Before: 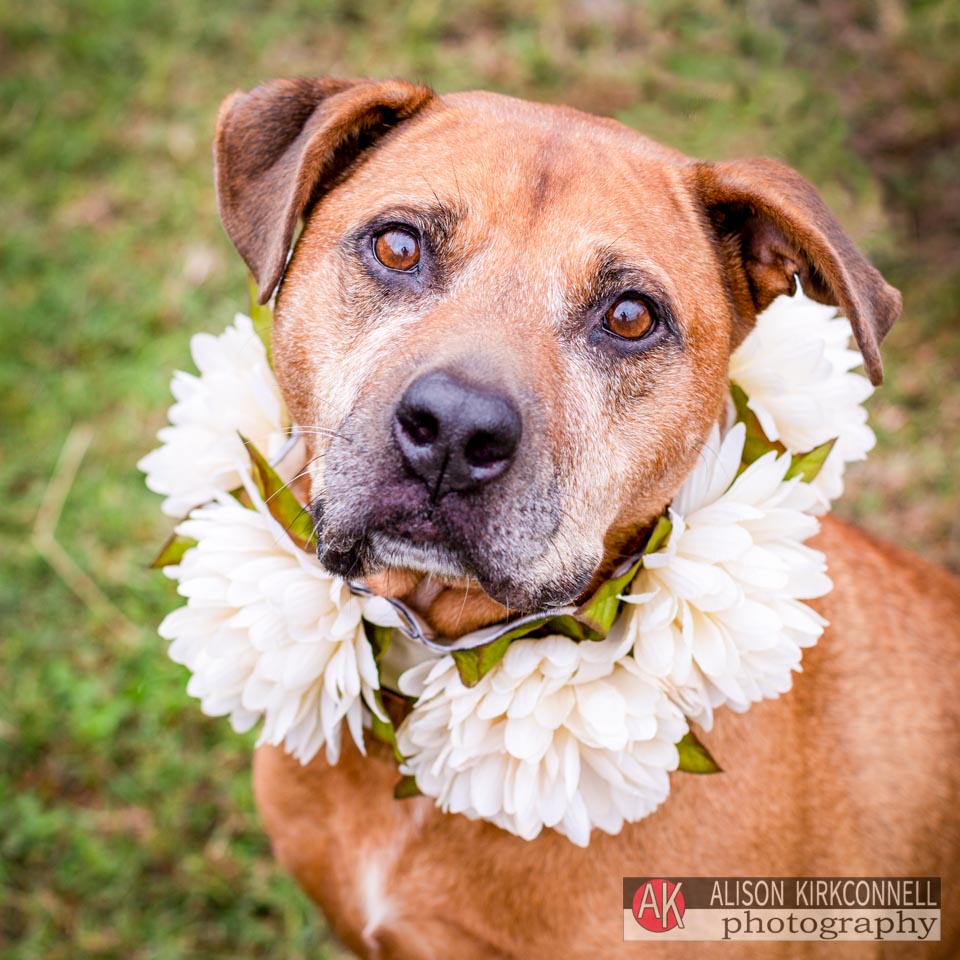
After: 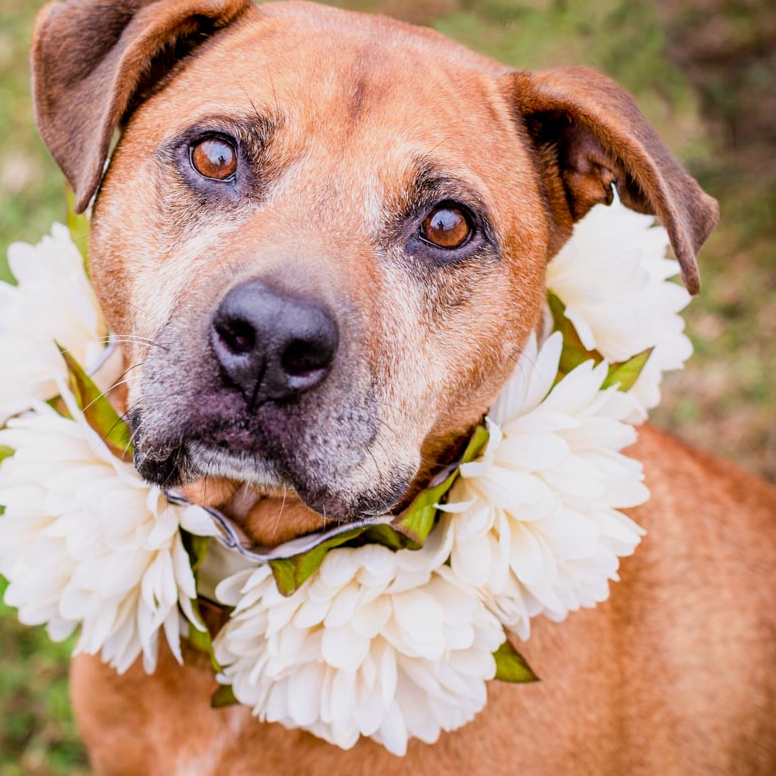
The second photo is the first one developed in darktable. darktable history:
crop: left 19.159%, top 9.58%, bottom 9.58%
filmic rgb: black relative exposure -11.35 EV, white relative exposure 3.22 EV, hardness 6.76, color science v6 (2022)
